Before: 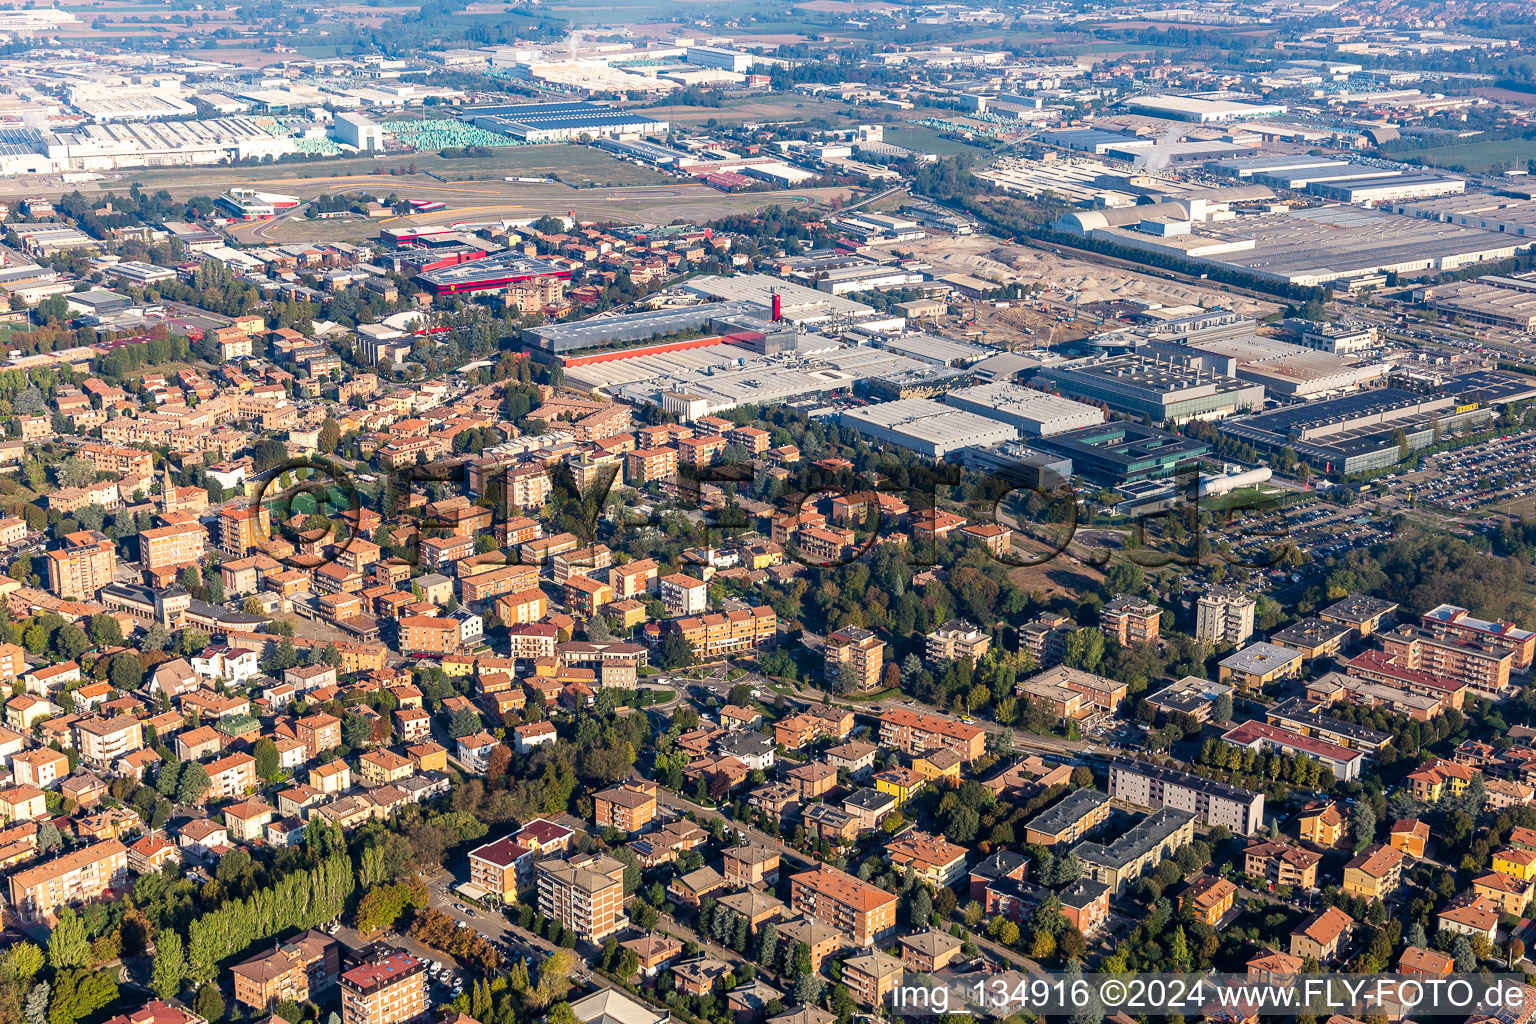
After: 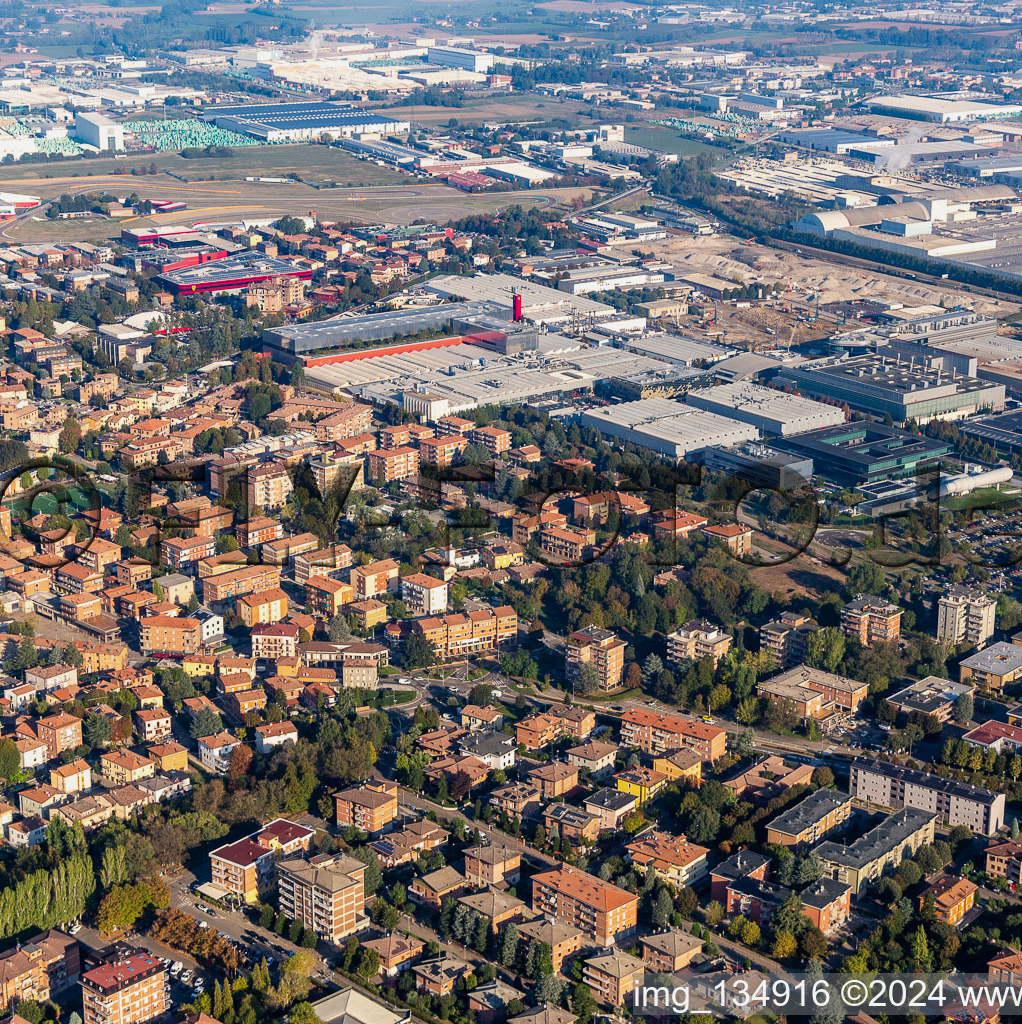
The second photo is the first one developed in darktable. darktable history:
crop: left 16.899%, right 16.556%
exposure: exposure -0.153 EV, compensate highlight preservation false
